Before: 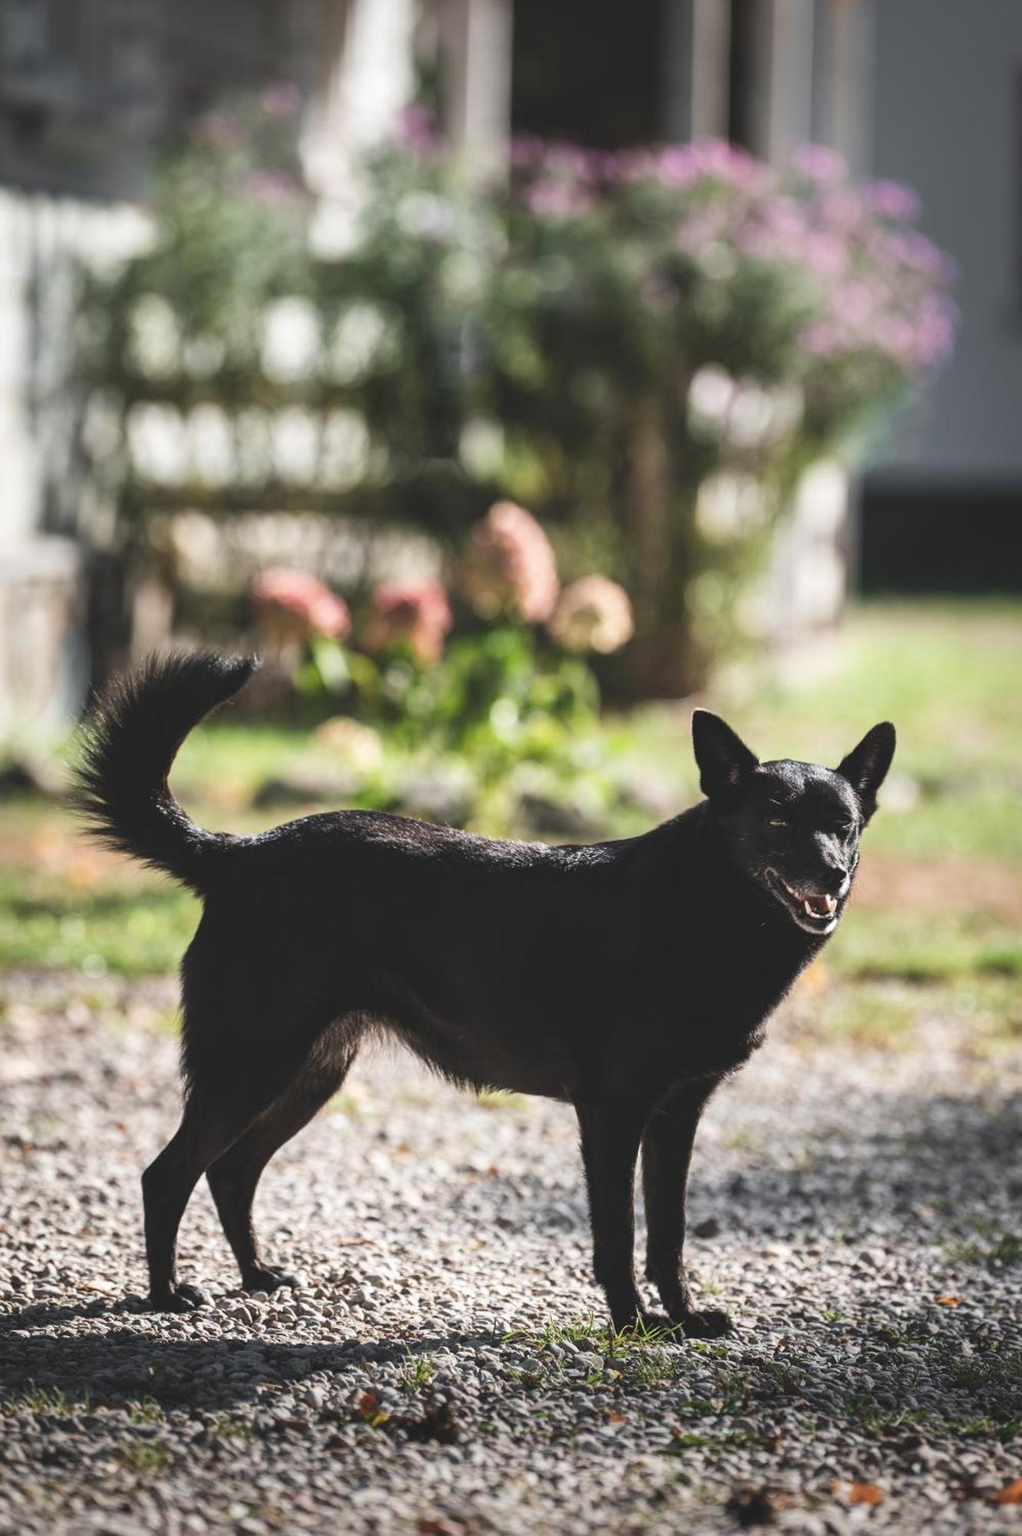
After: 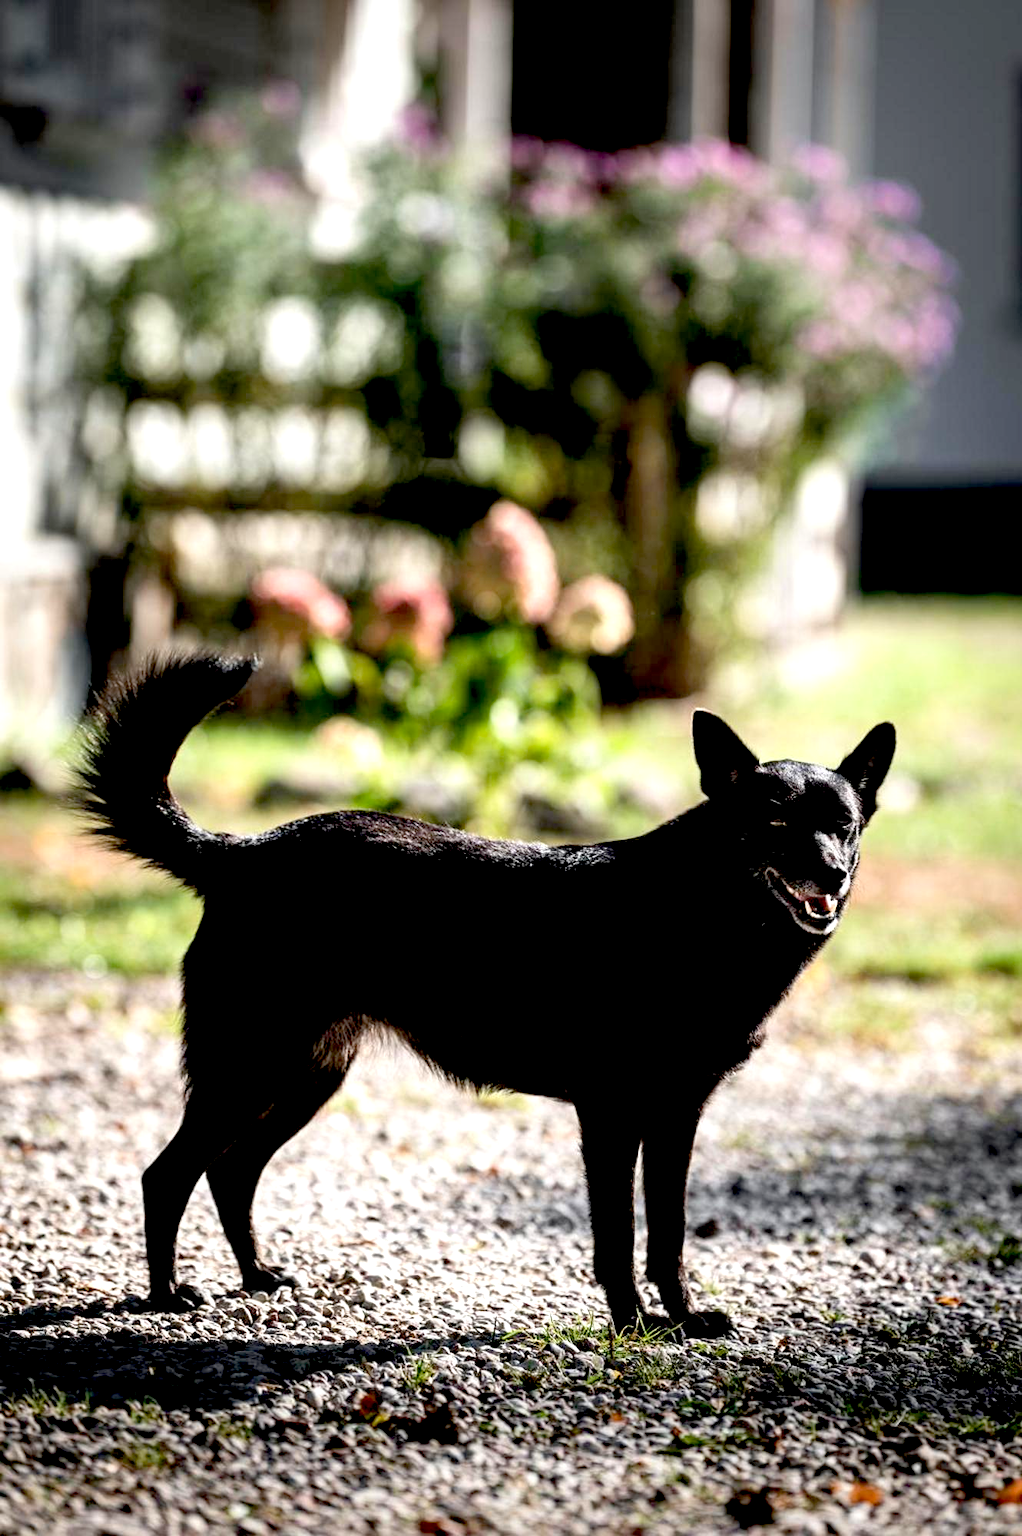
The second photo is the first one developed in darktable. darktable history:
exposure: black level correction 0.042, exposure 0.499 EV, compensate highlight preservation false
